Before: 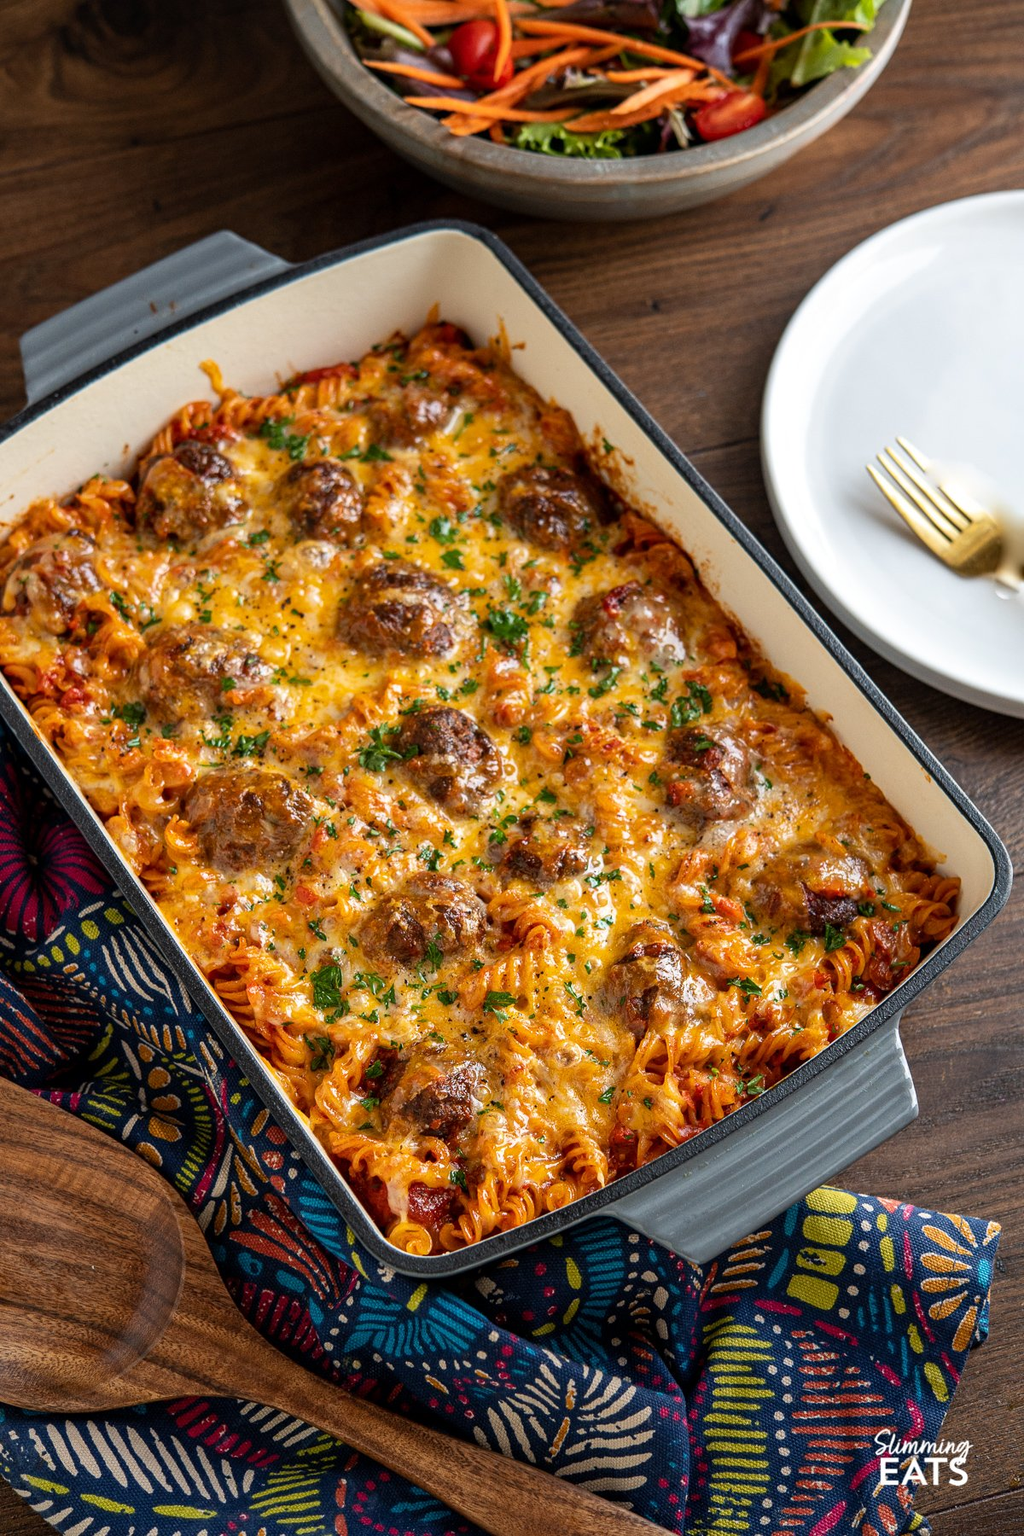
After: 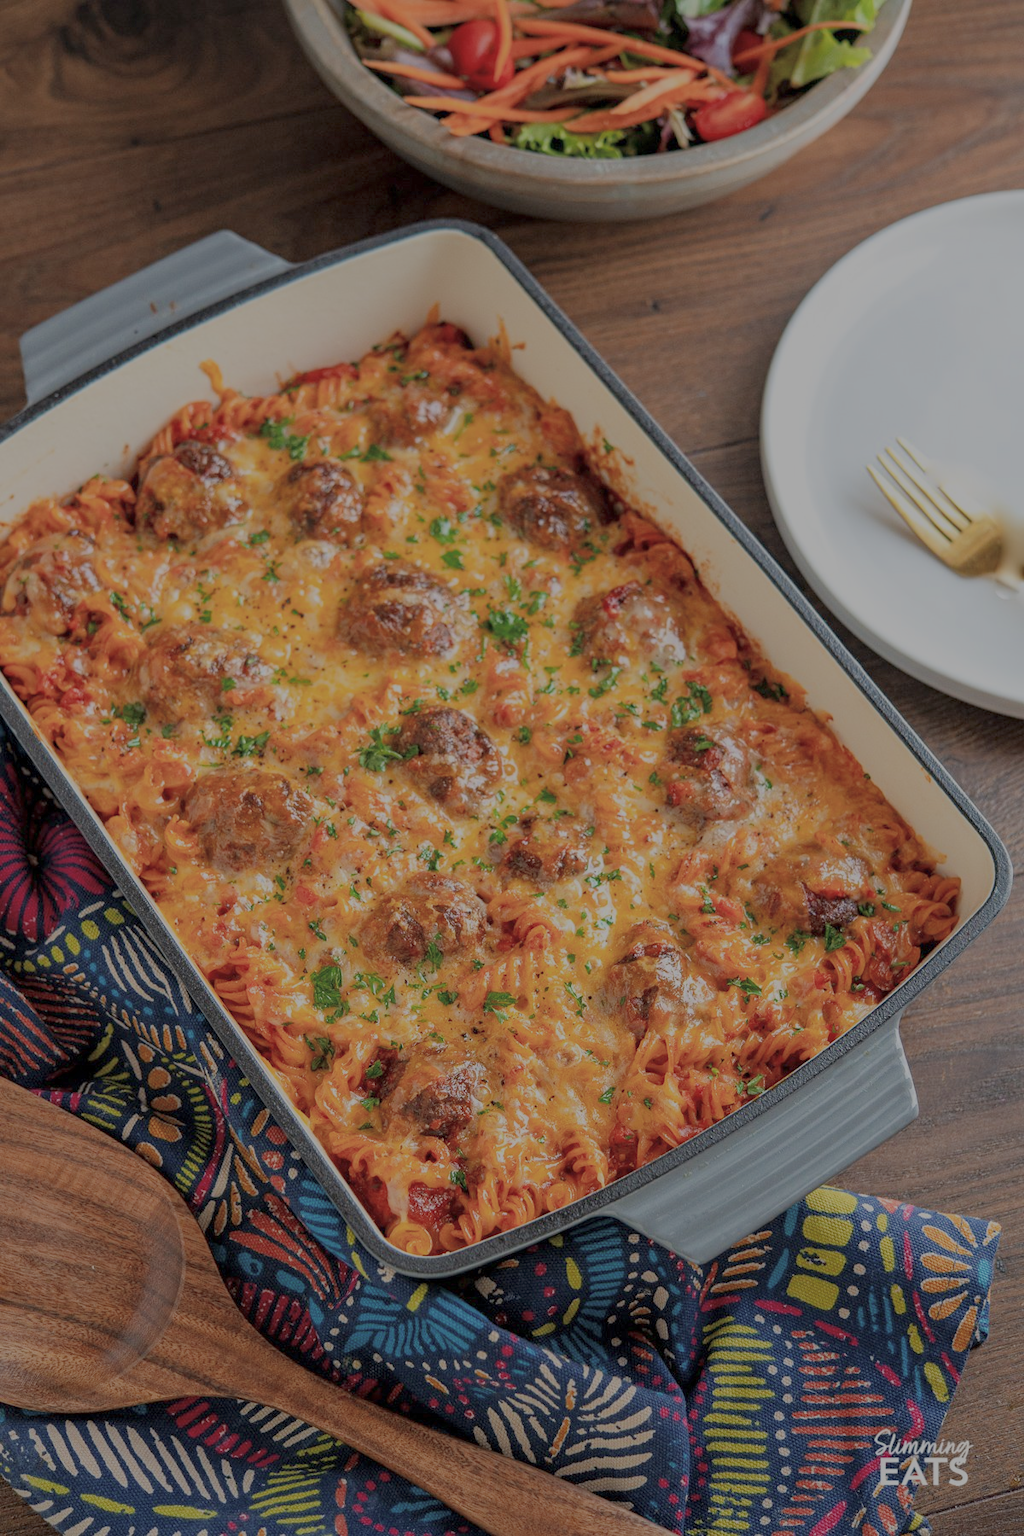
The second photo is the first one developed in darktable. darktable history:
filmic rgb: black relative exposure -15.85 EV, white relative exposure 8 EV, hardness 4.2, latitude 49.23%, contrast 0.508
